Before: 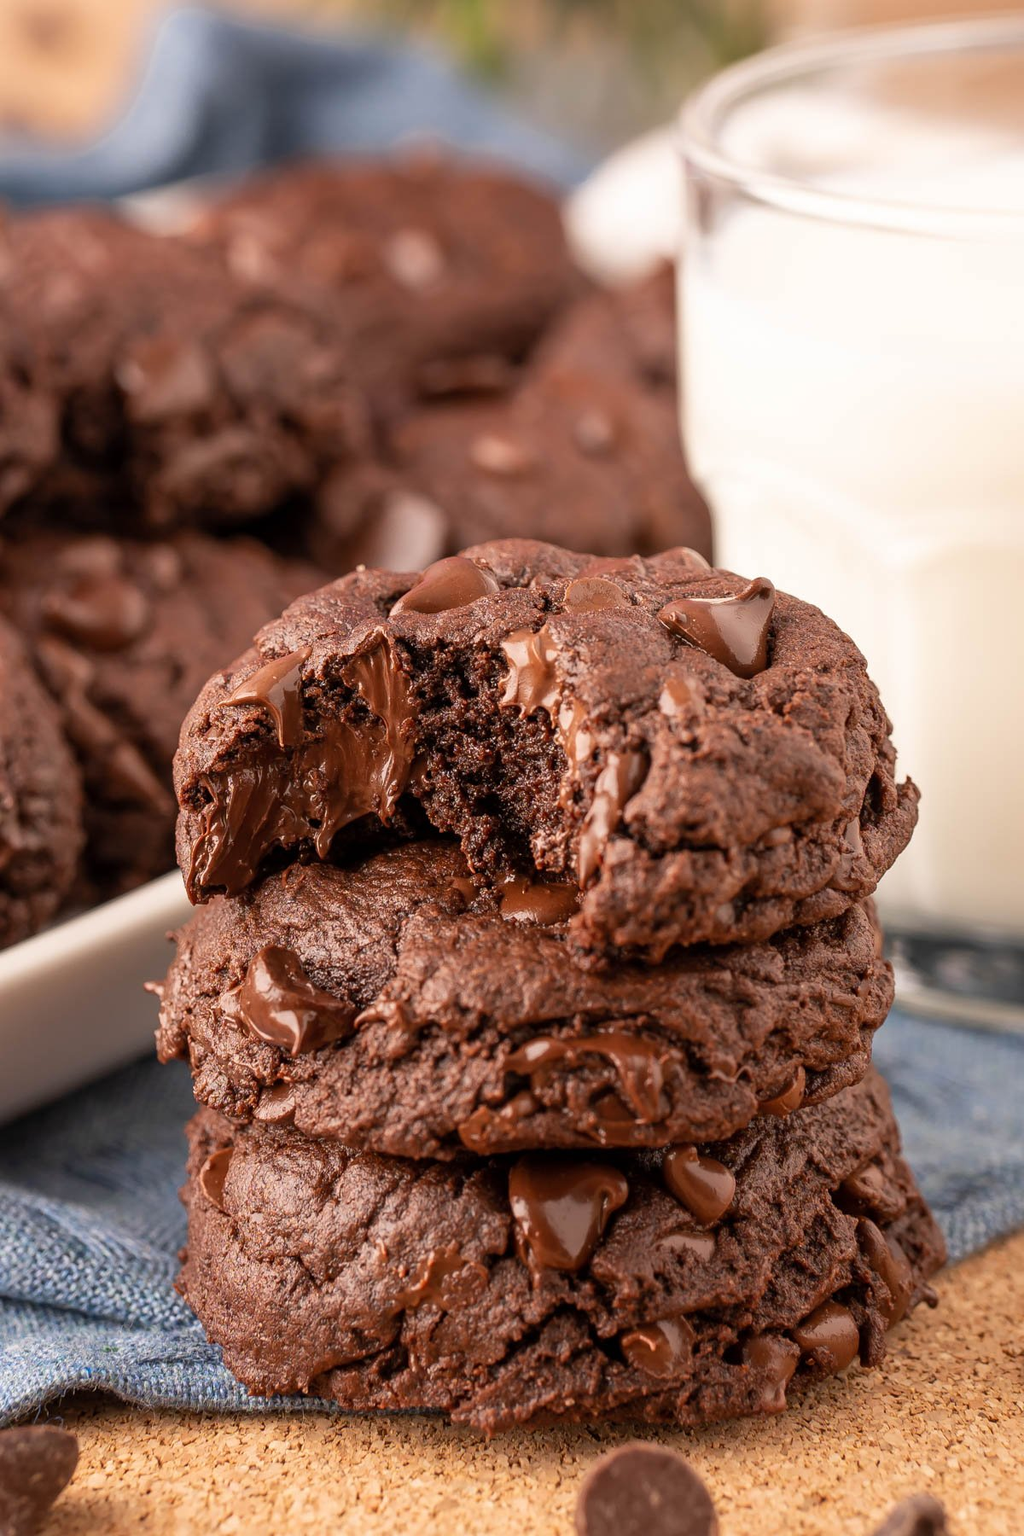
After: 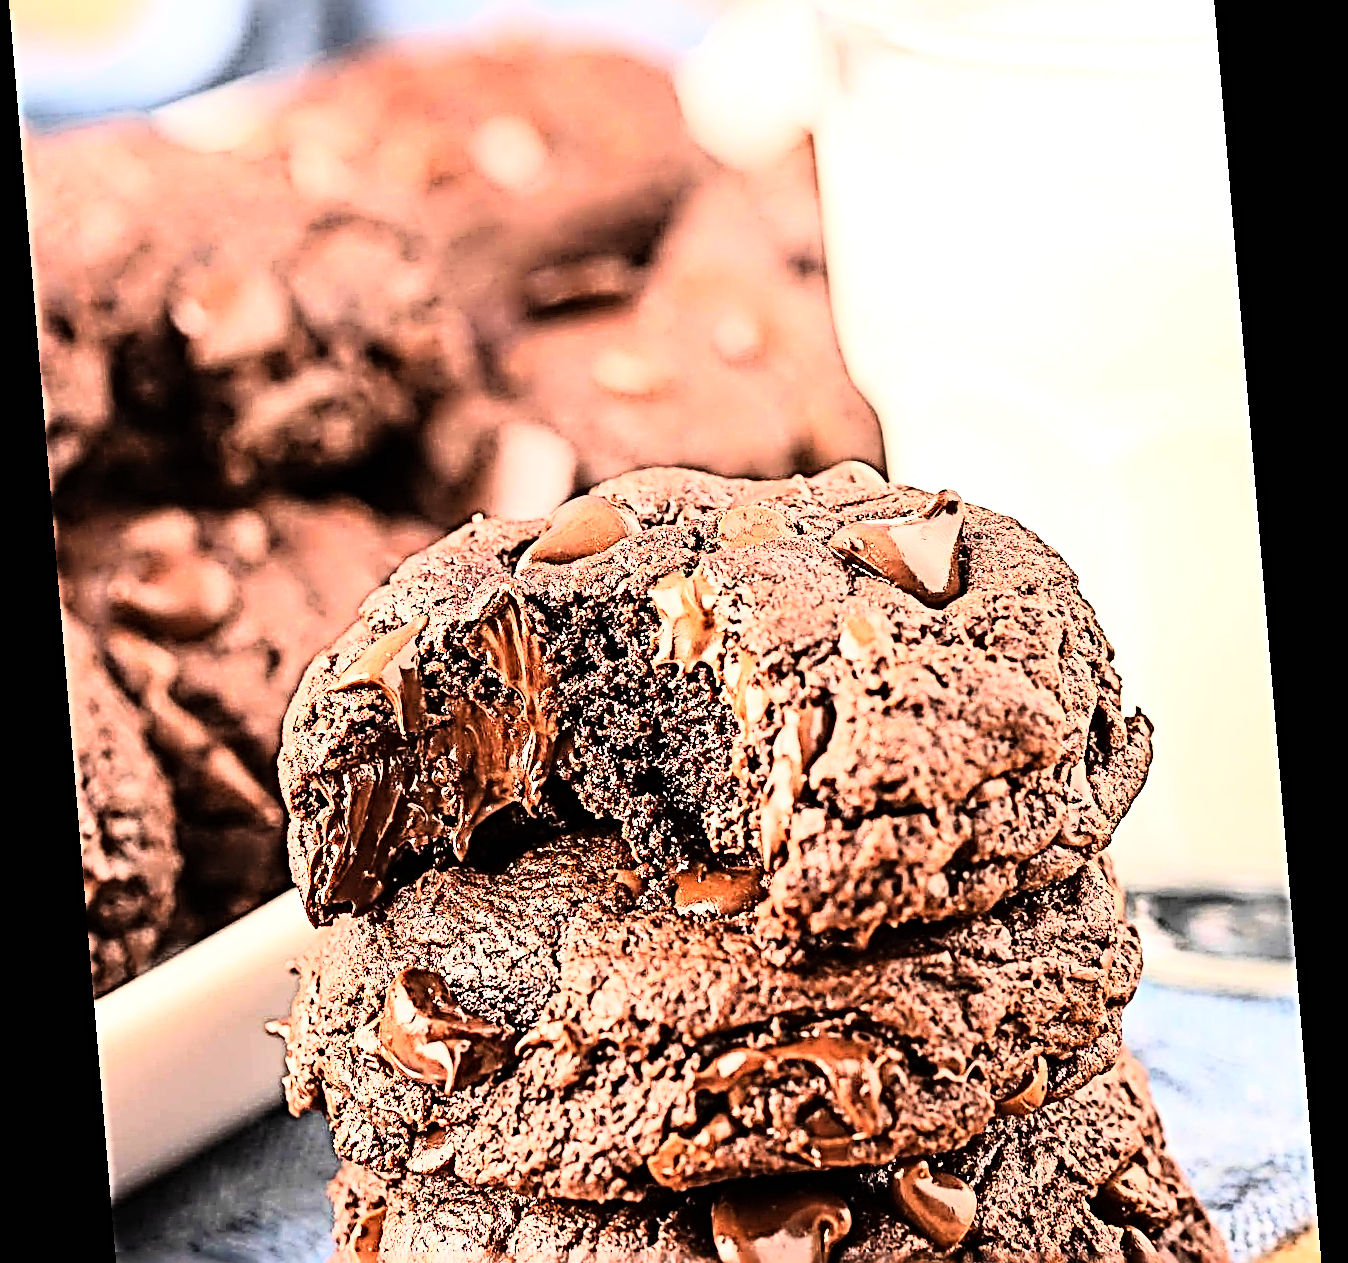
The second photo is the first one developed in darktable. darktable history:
crop: top 11.166%, bottom 22.168%
rgb curve: curves: ch0 [(0, 0) (0.21, 0.15) (0.24, 0.21) (0.5, 0.75) (0.75, 0.96) (0.89, 0.99) (1, 1)]; ch1 [(0, 0.02) (0.21, 0.13) (0.25, 0.2) (0.5, 0.67) (0.75, 0.9) (0.89, 0.97) (1, 1)]; ch2 [(0, 0.02) (0.21, 0.13) (0.25, 0.2) (0.5, 0.67) (0.75, 0.9) (0.89, 0.97) (1, 1)], compensate middle gray true
sharpen: radius 4.001, amount 2
exposure: black level correction -0.001, exposure 0.9 EV, compensate exposure bias true, compensate highlight preservation false
rotate and perspective: rotation -4.86°, automatic cropping off
